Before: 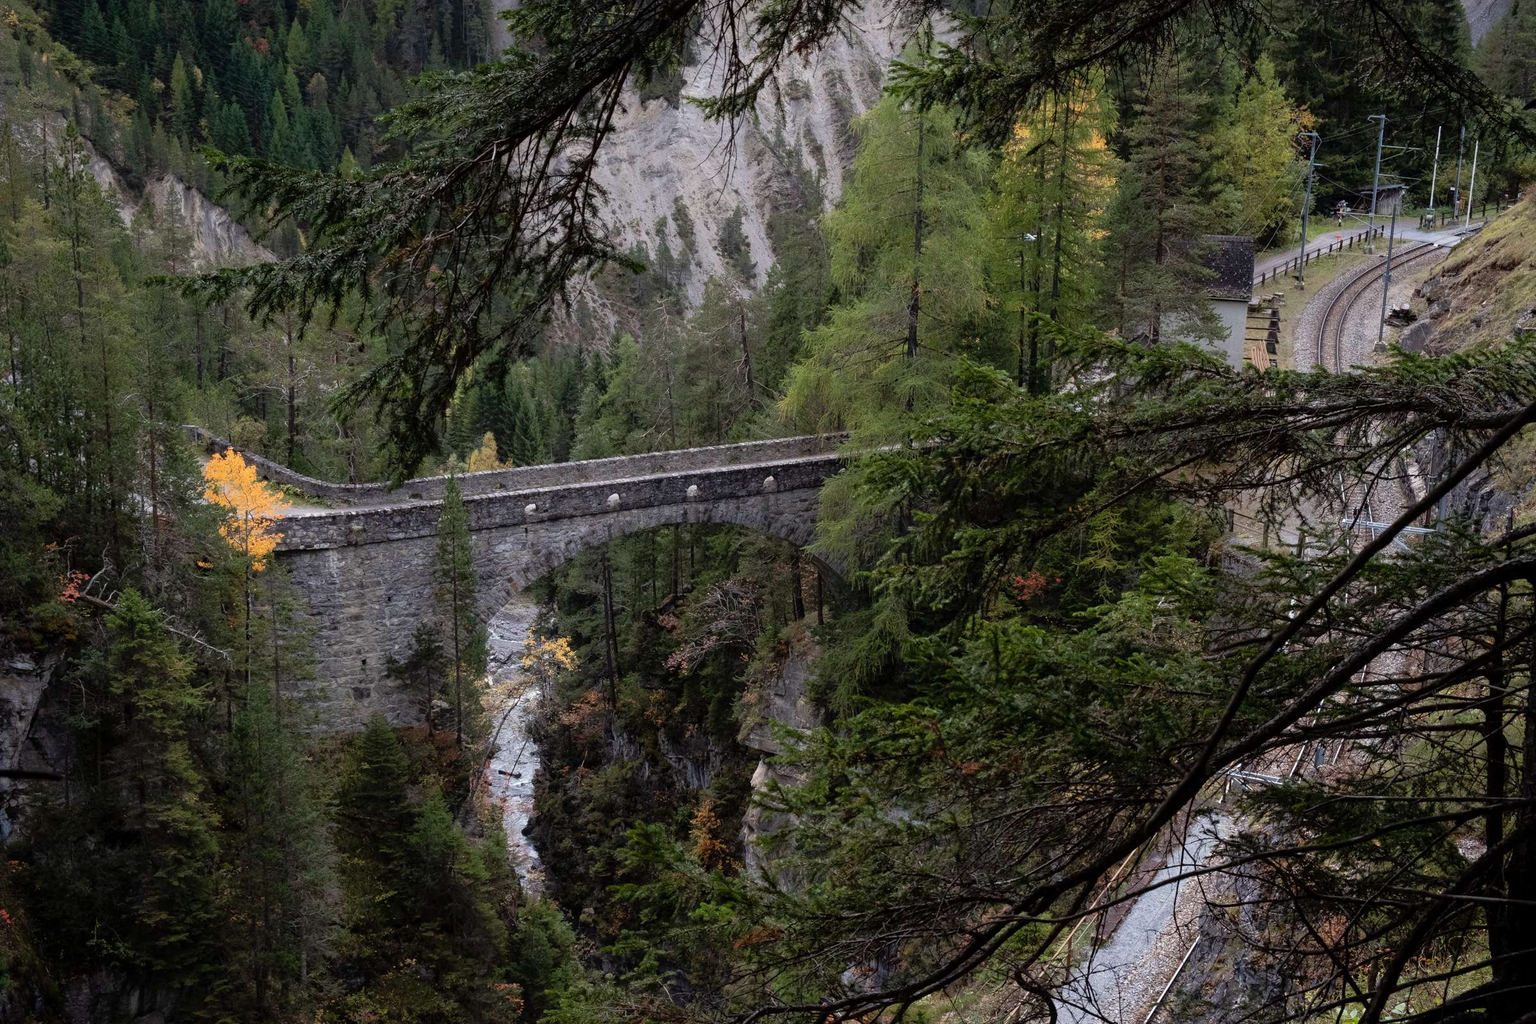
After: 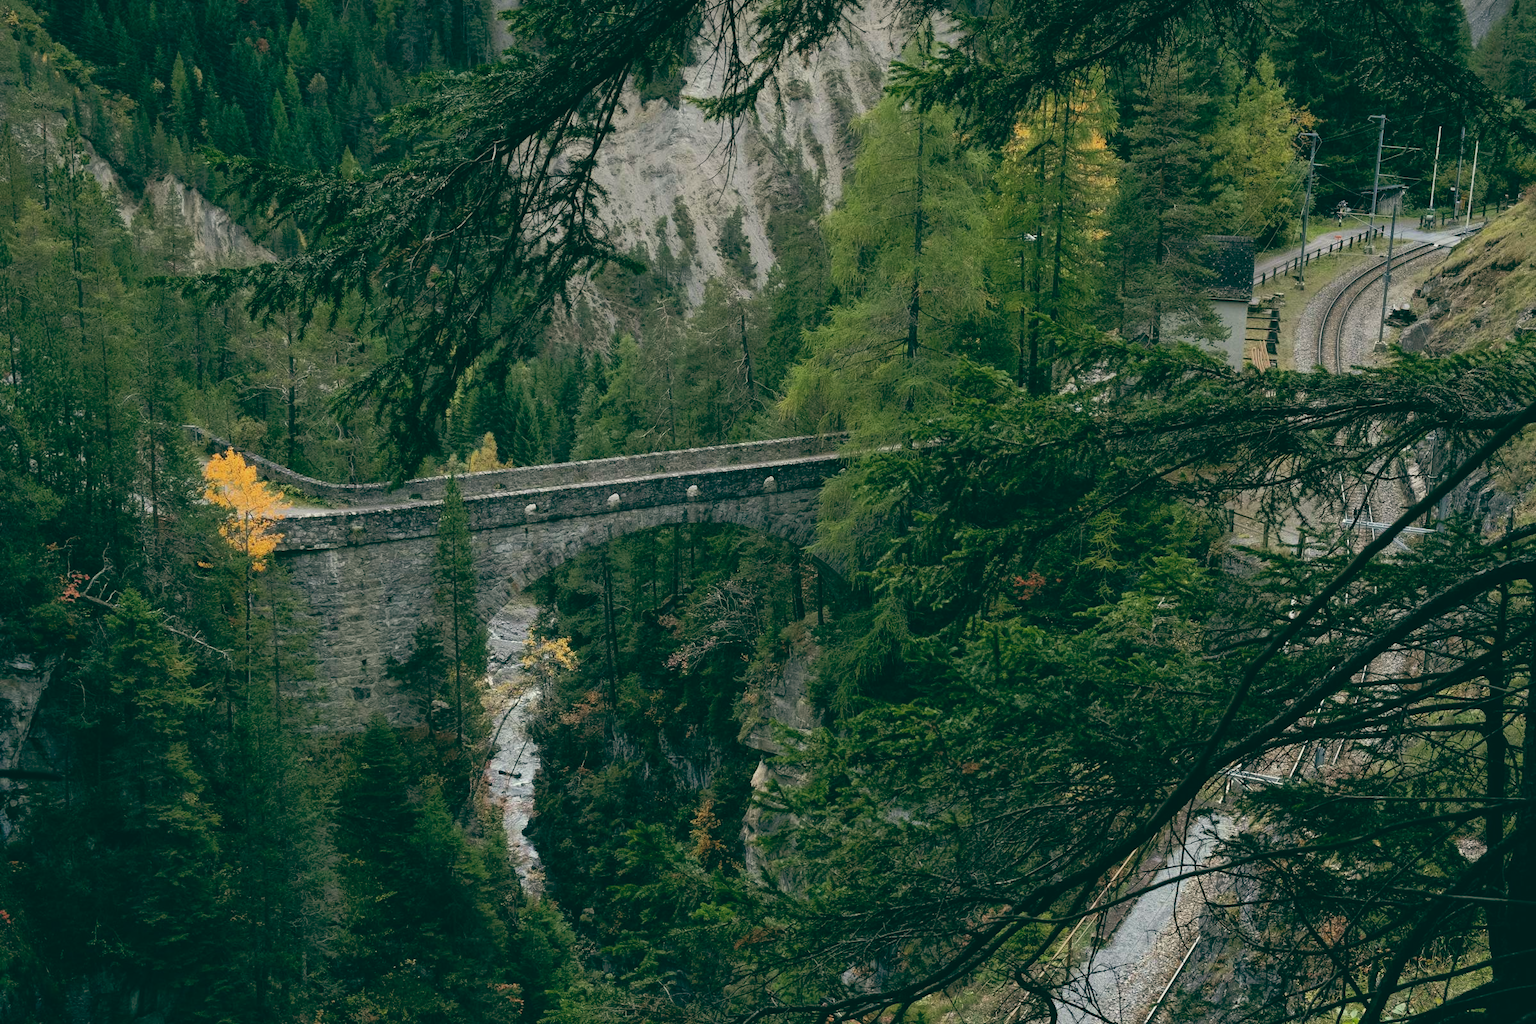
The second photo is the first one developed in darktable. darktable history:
shadows and highlights: shadows 24.5, highlights -78.15, soften with gaussian
color balance: lift [1.005, 0.99, 1.007, 1.01], gamma [1, 1.034, 1.032, 0.966], gain [0.873, 1.055, 1.067, 0.933]
